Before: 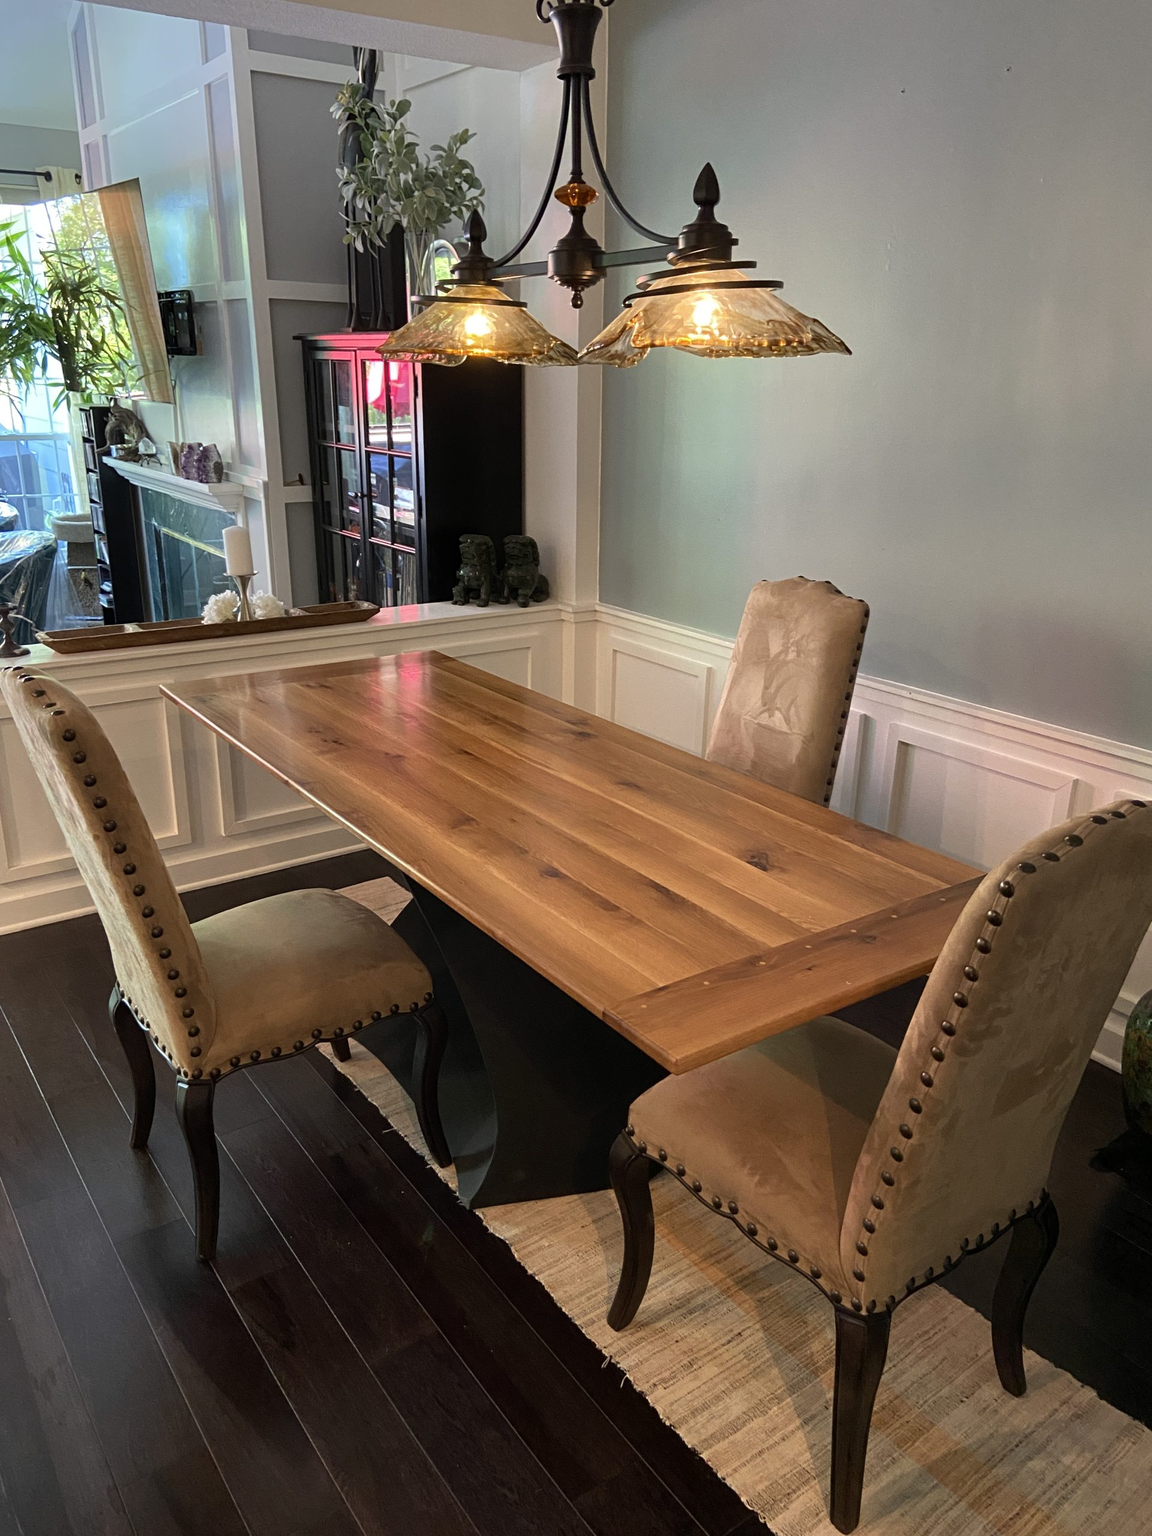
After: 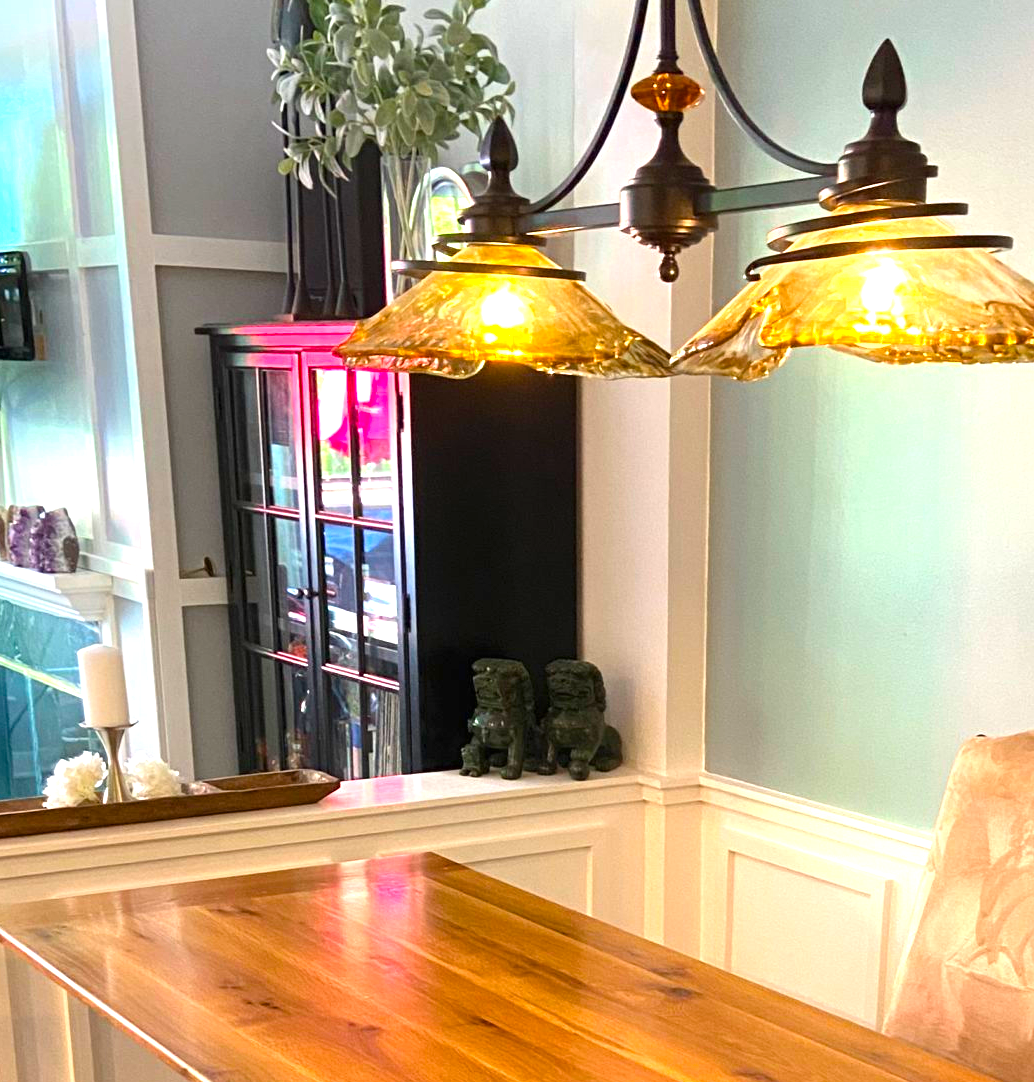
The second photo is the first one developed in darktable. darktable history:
crop: left 15.306%, top 9.065%, right 30.789%, bottom 48.638%
color balance rgb: perceptual saturation grading › global saturation 25%, global vibrance 20%
exposure: black level correction 0, exposure 1.125 EV, compensate exposure bias true, compensate highlight preservation false
